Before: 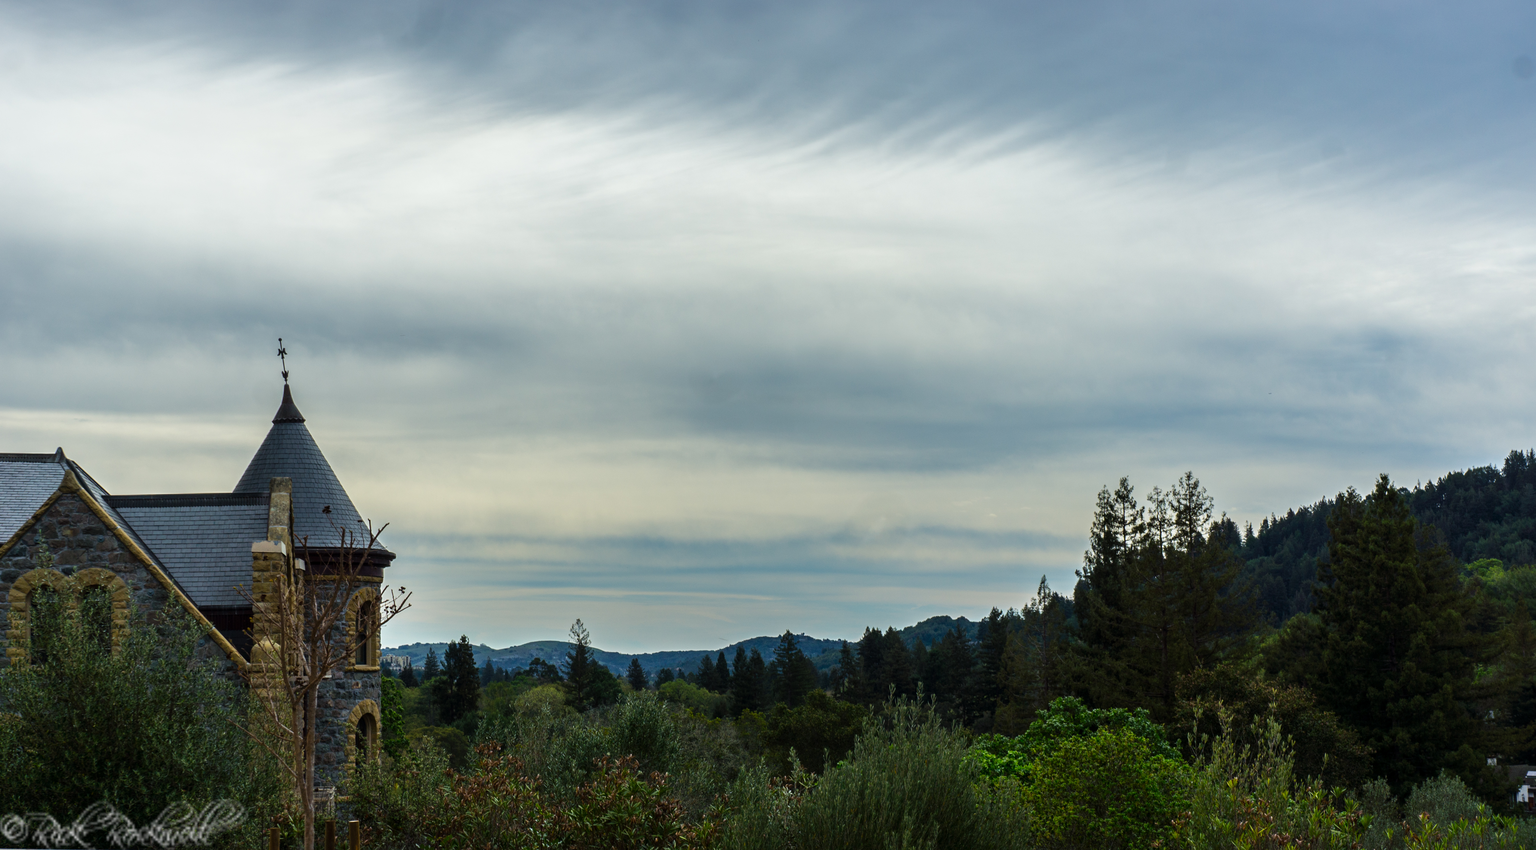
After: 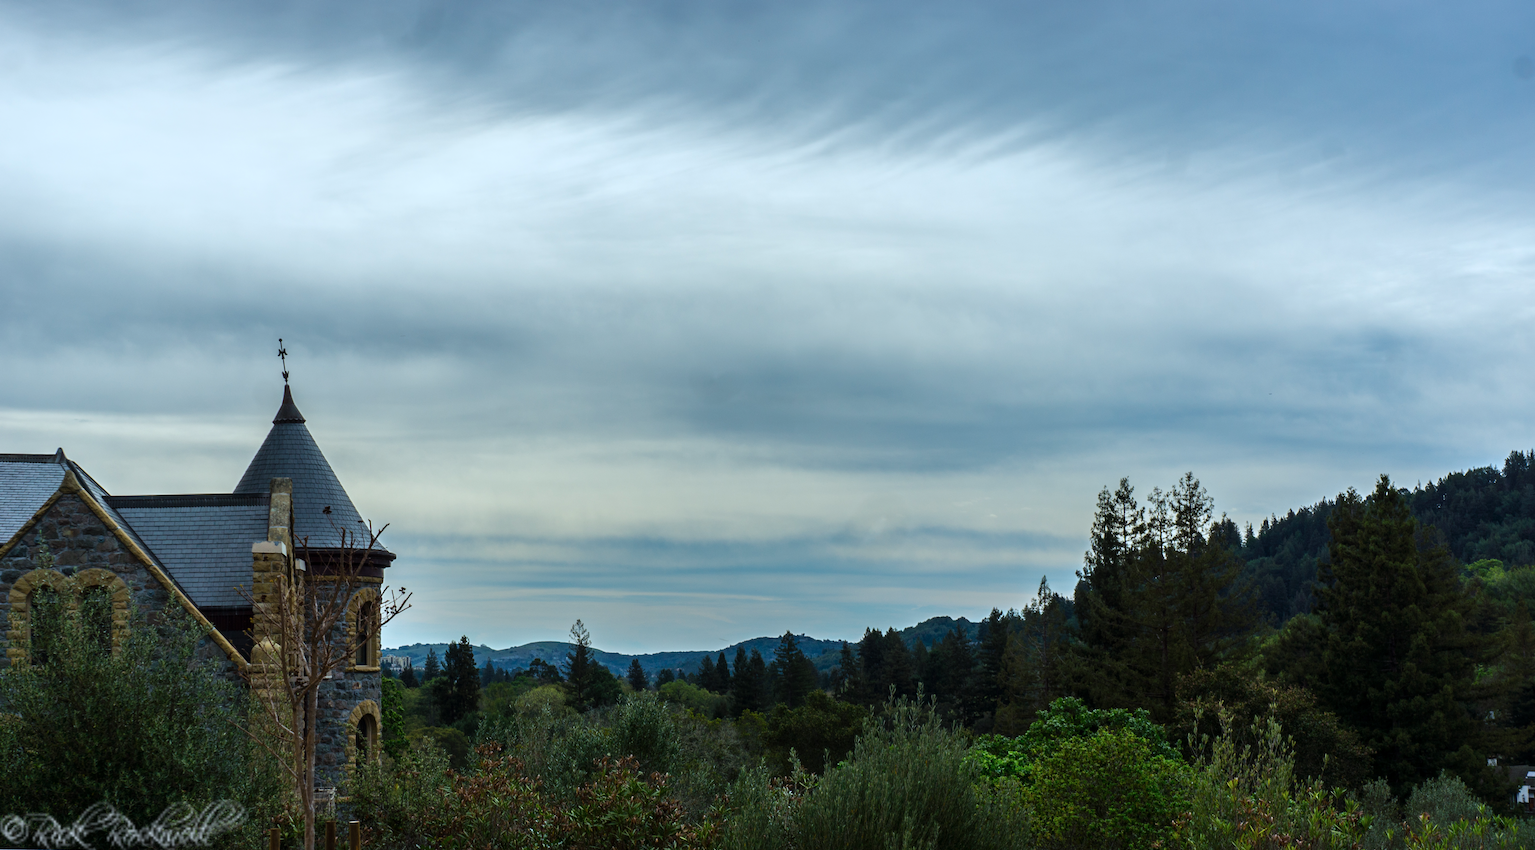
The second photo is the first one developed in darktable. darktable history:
color correction: highlights a* -4.23, highlights b* -10.86
